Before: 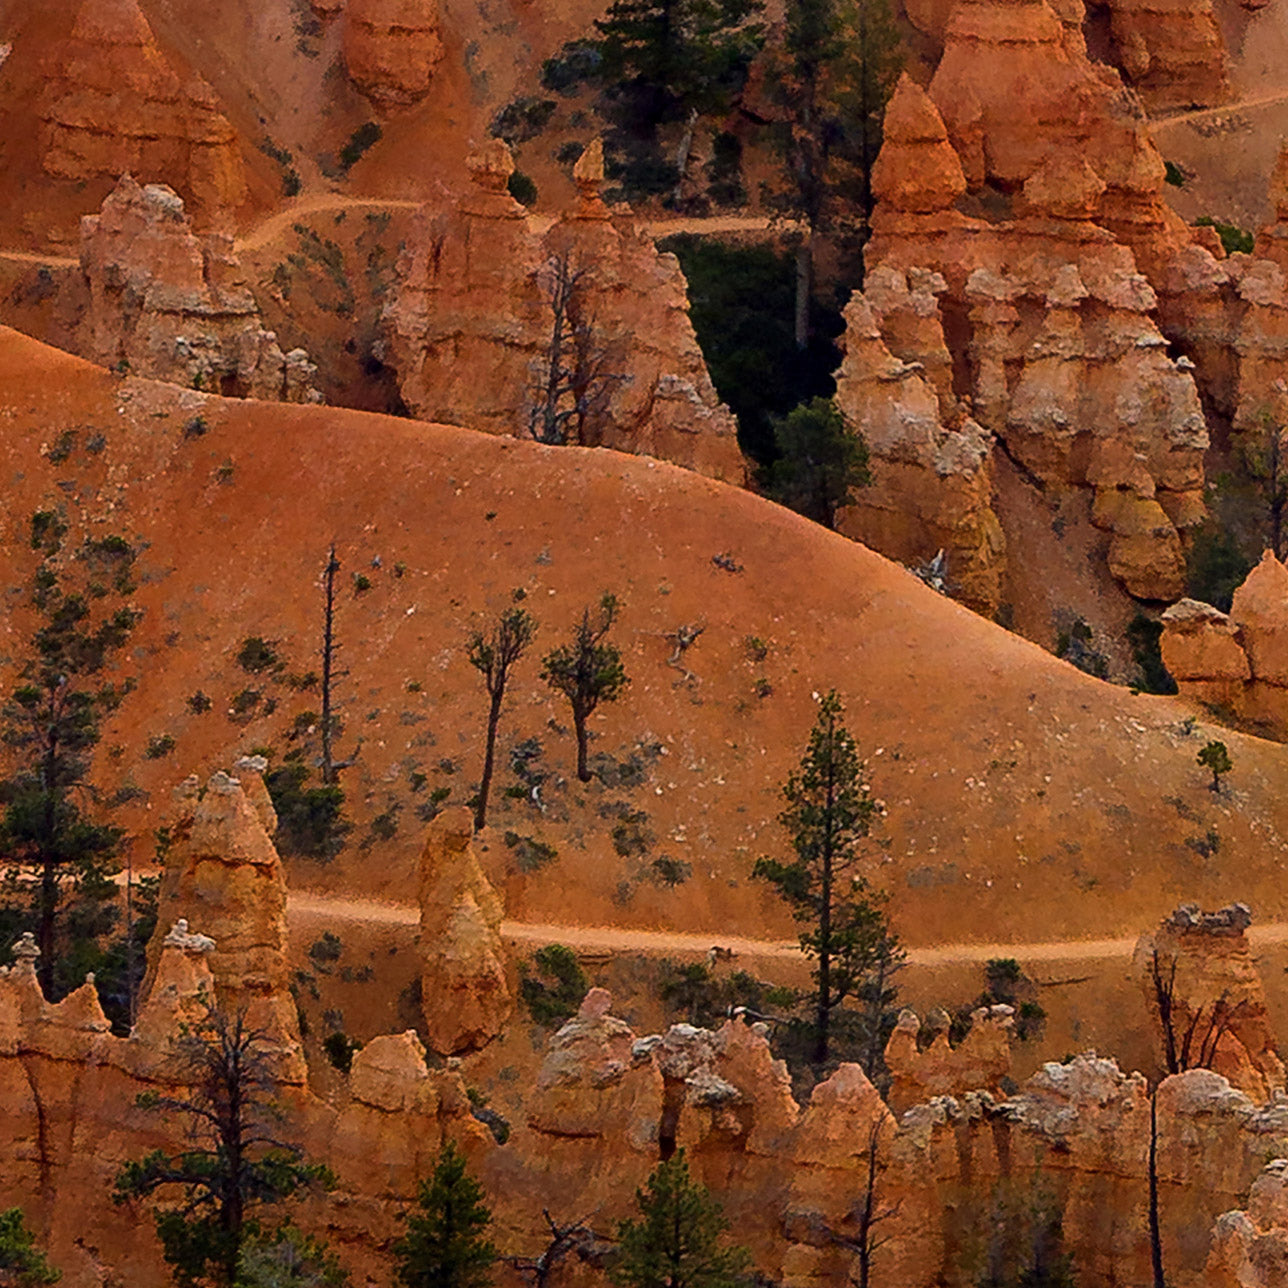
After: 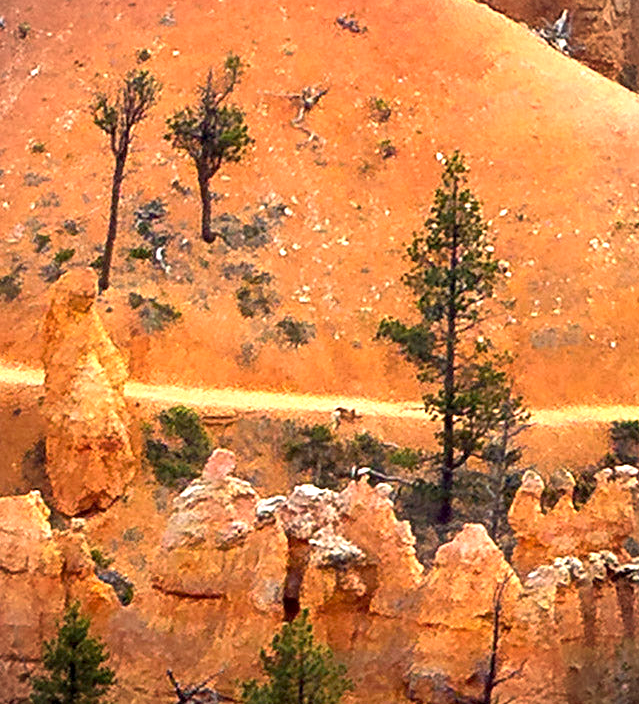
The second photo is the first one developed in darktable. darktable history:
exposure: black level correction 0.001, exposure 1.738 EV, compensate exposure bias true, compensate highlight preservation false
vignetting: fall-off start 99.83%, fall-off radius 65.3%, automatic ratio true, unbound false
crop: left 29.264%, top 41.854%, right 21.05%, bottom 3.473%
